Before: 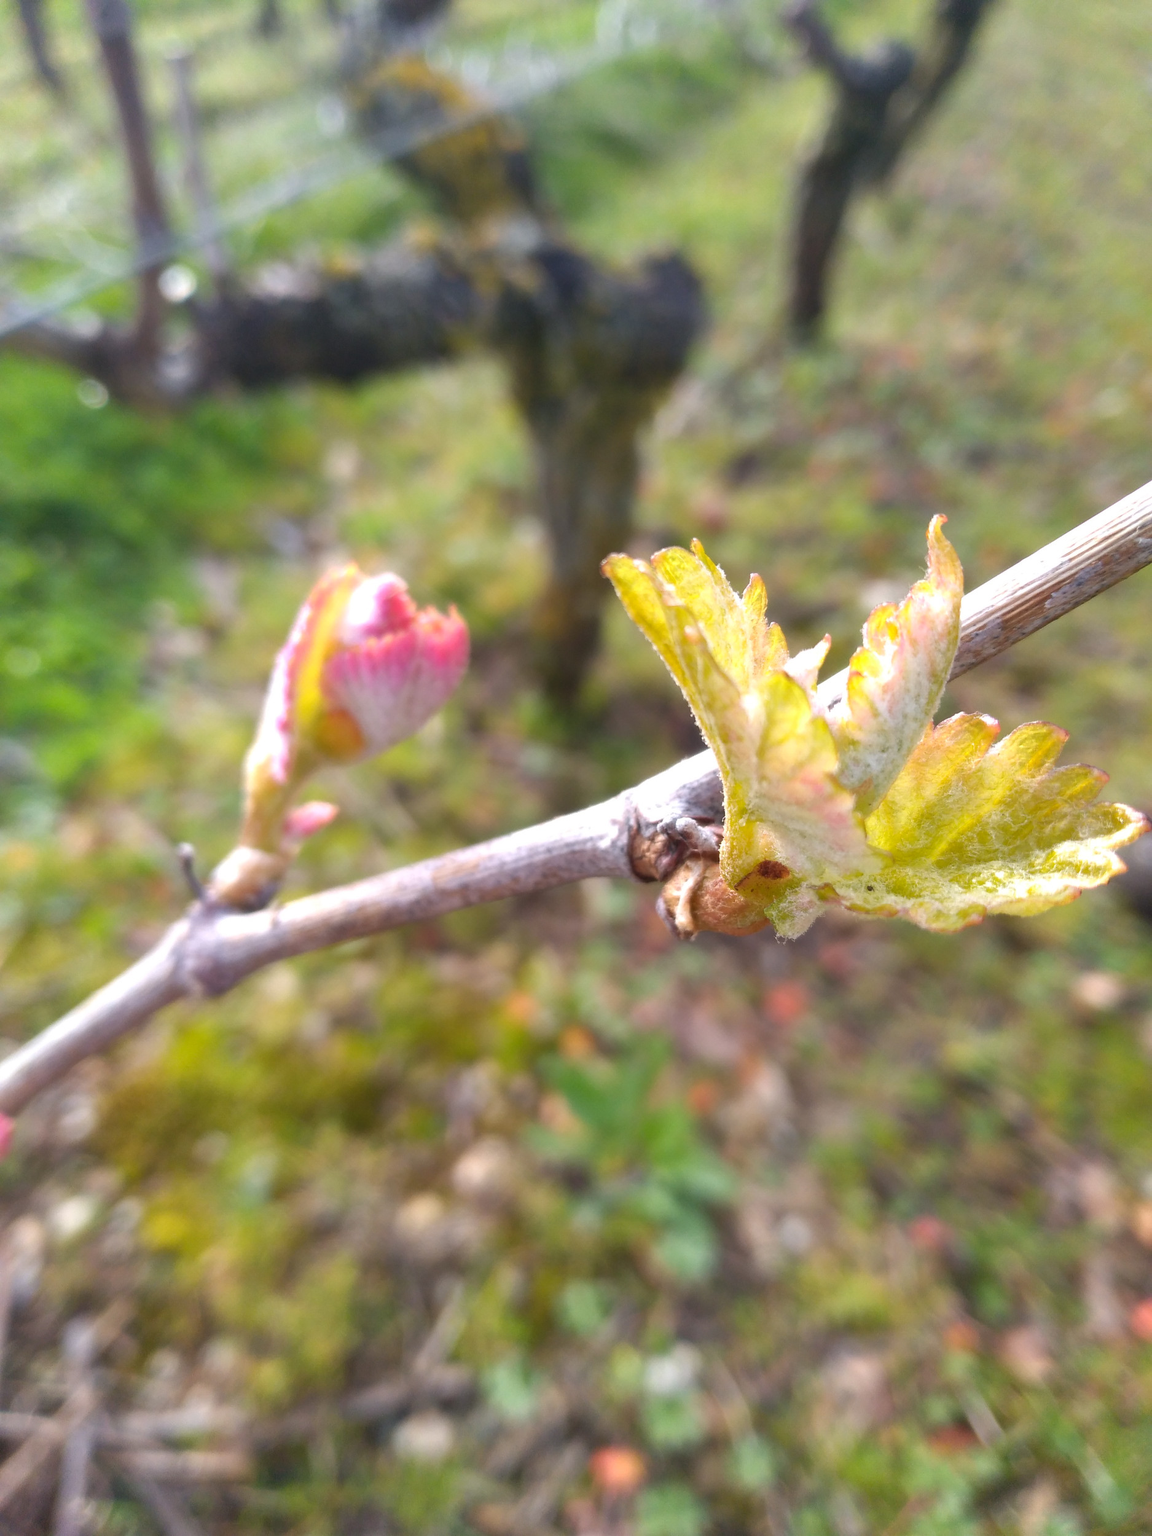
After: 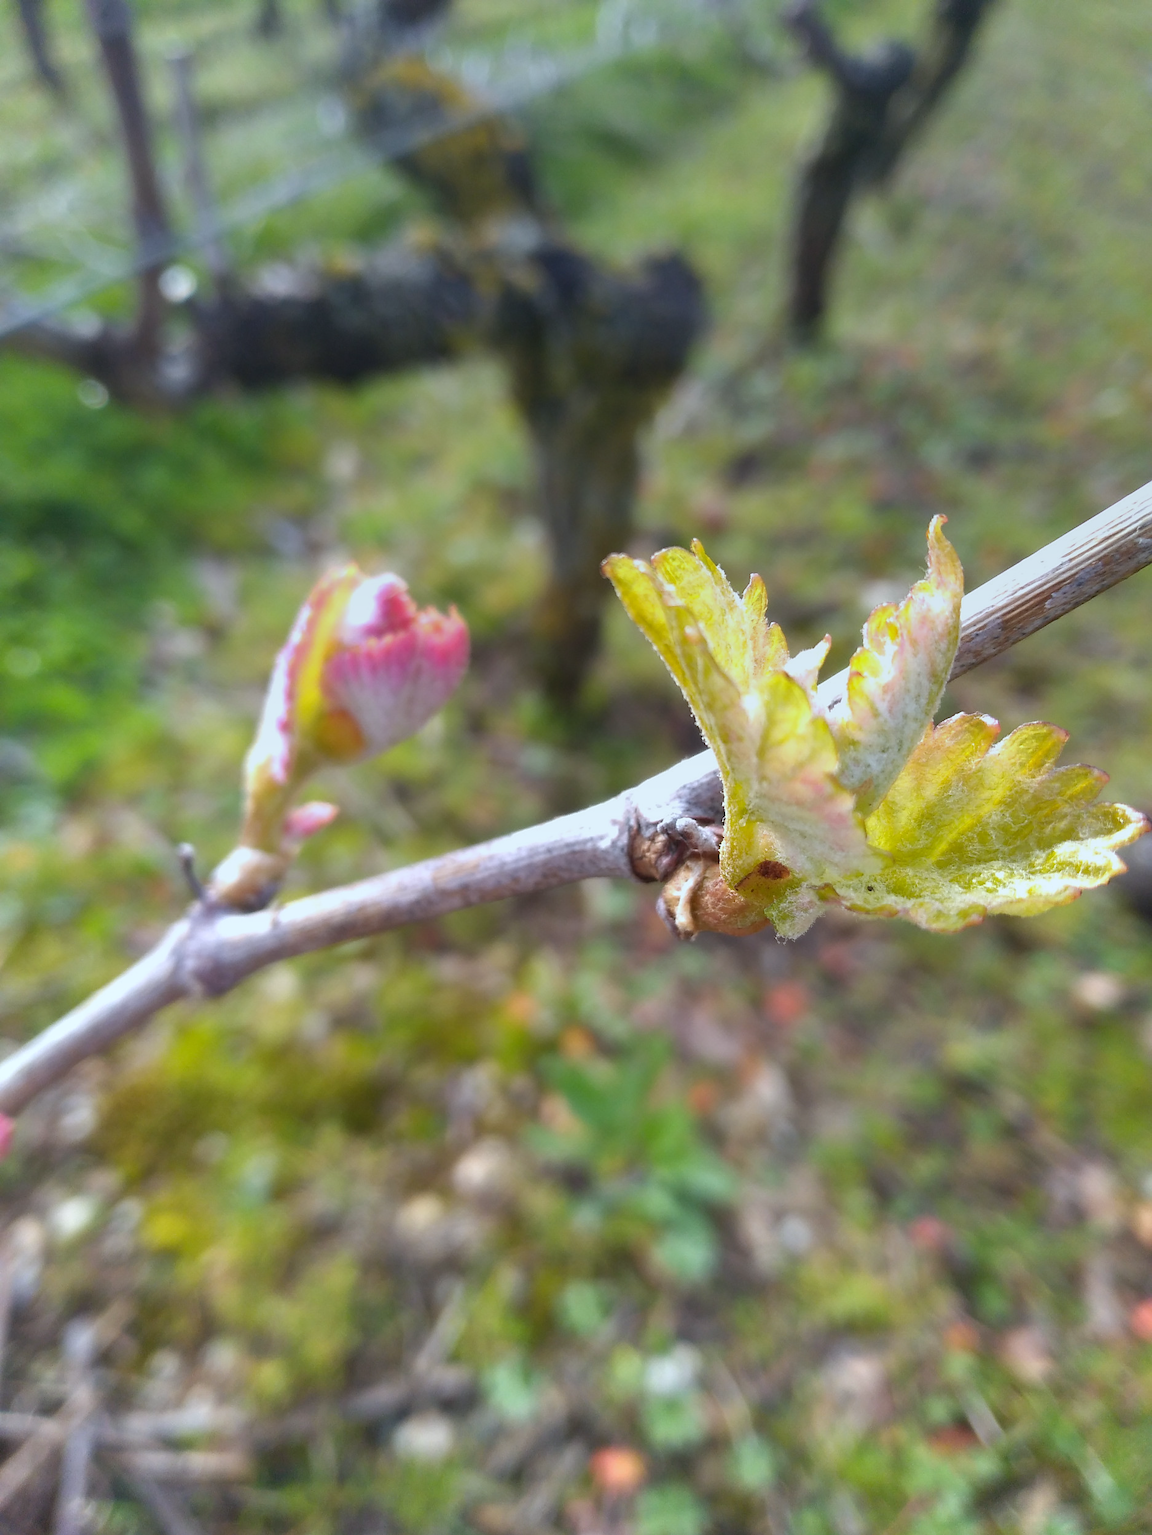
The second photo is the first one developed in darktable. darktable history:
white balance: red 0.925, blue 1.046
graduated density: rotation -0.352°, offset 57.64
sharpen: radius 1.864, amount 0.398, threshold 1.271
exposure: exposure 0.127 EV, compensate highlight preservation false
